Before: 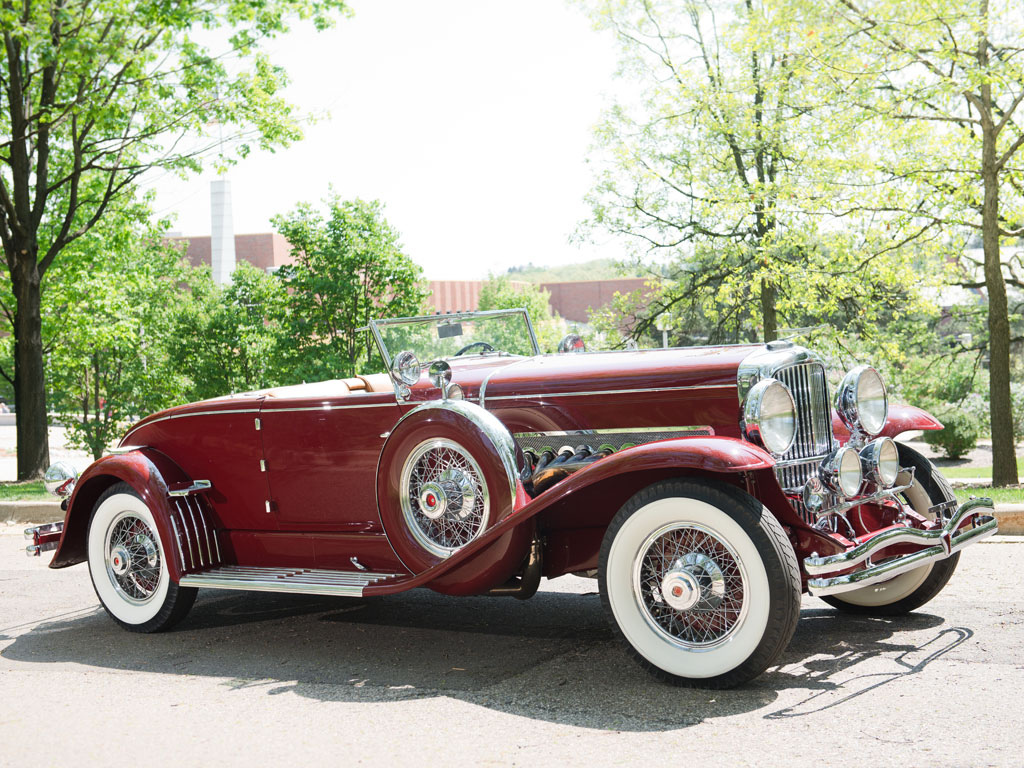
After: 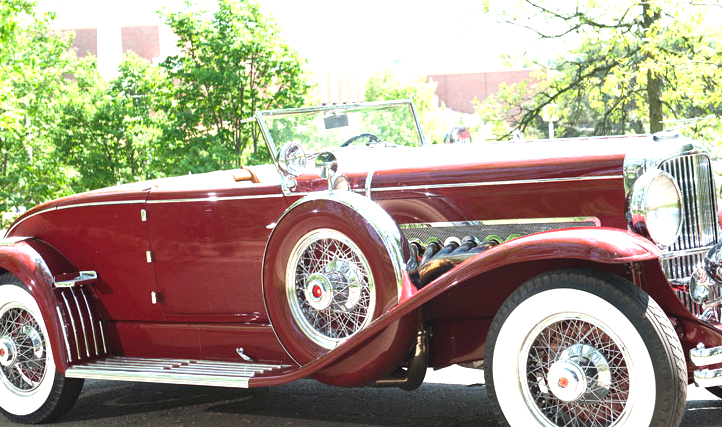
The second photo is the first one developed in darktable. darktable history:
crop: left 11.168%, top 27.291%, right 18.314%, bottom 17.101%
exposure: black level correction 0, exposure 0.953 EV, compensate exposure bias true, compensate highlight preservation false
